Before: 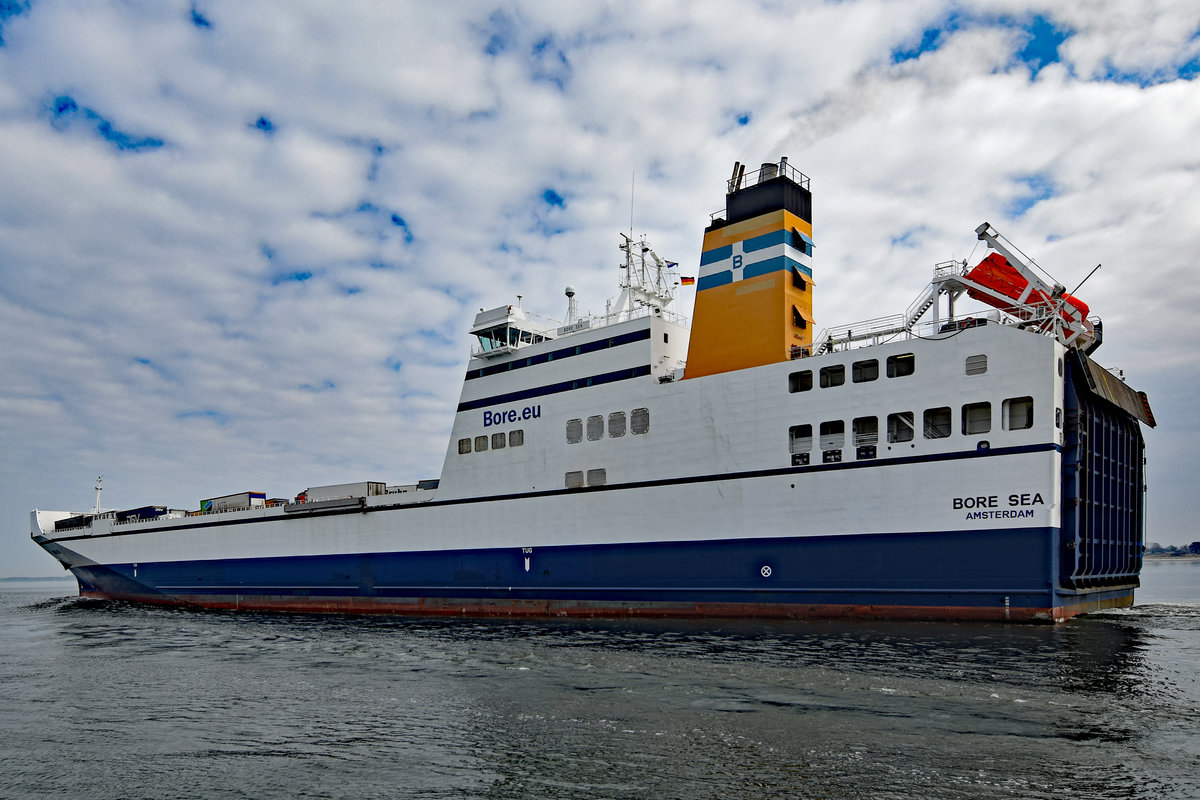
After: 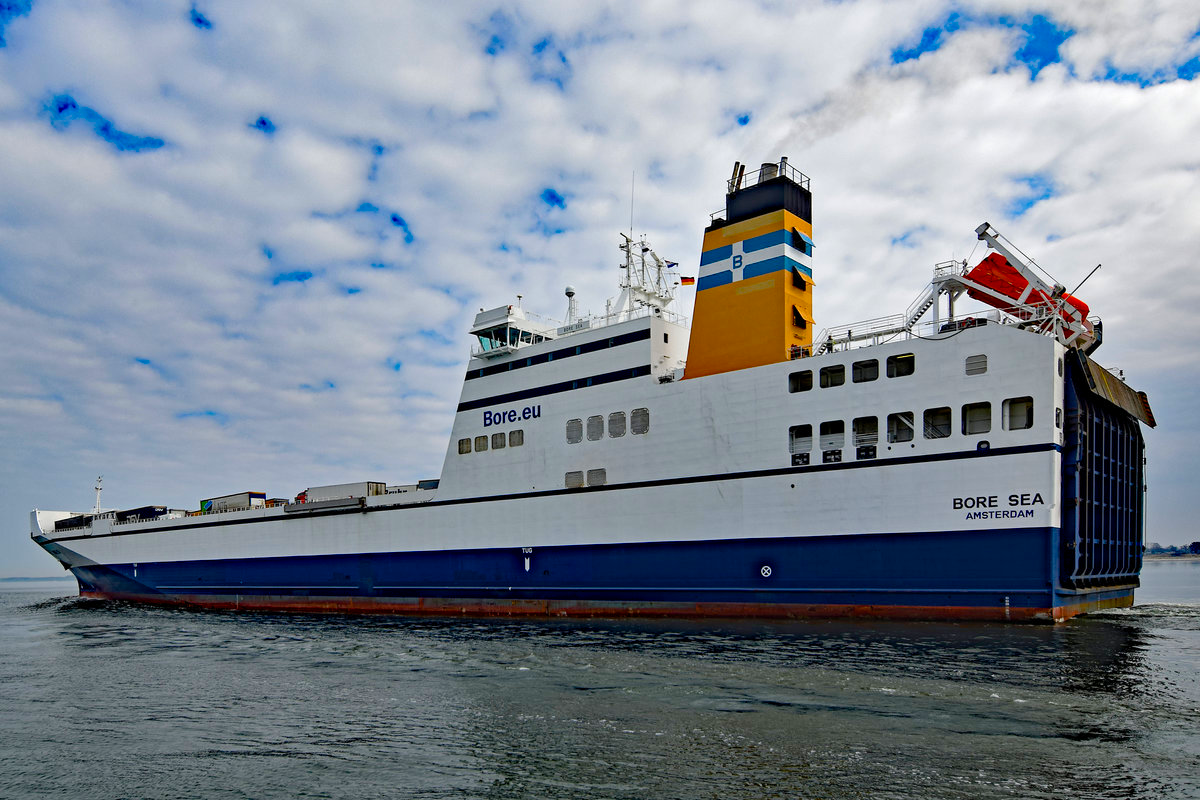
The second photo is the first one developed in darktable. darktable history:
color balance rgb: linear chroma grading › global chroma 16.973%, perceptual saturation grading › global saturation 20%, perceptual saturation grading › highlights -25.614%, perceptual saturation grading › shadows 25.034%, global vibrance 20%
